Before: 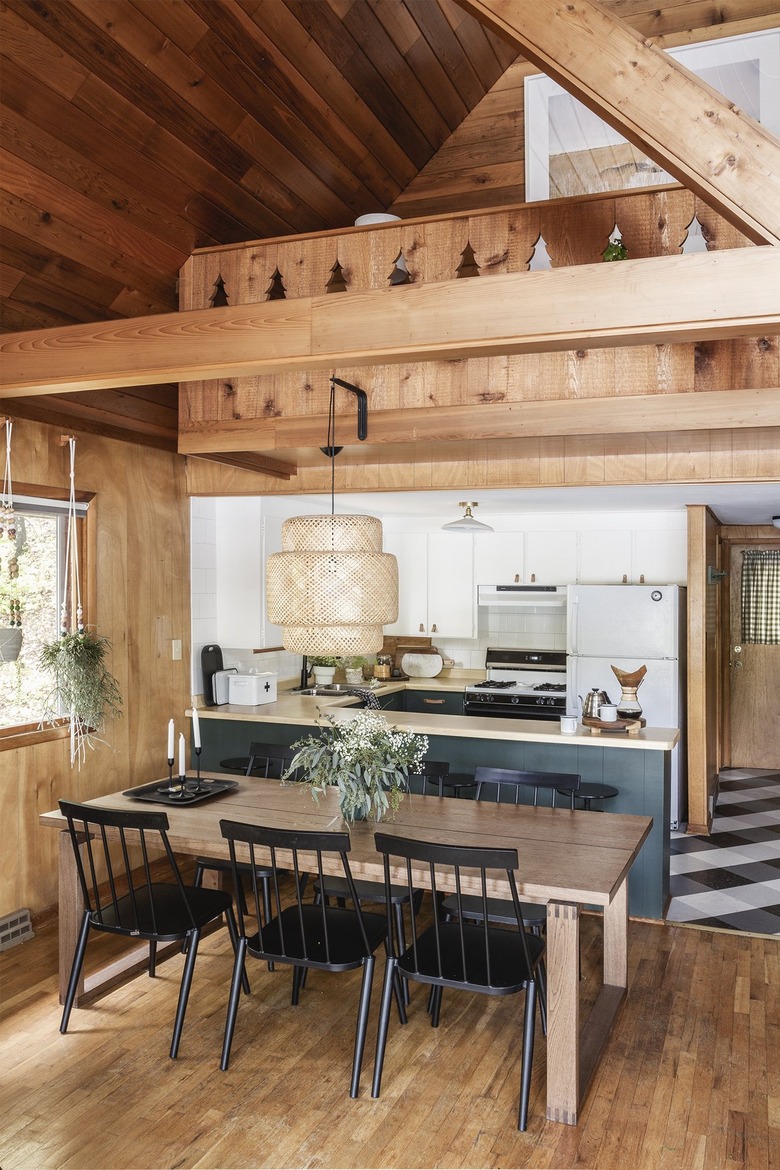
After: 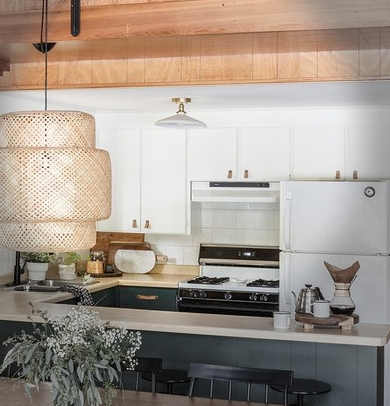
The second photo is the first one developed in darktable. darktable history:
crop: left 36.902%, top 34.593%, right 13.047%, bottom 30.63%
vignetting: fall-off start 76.34%, fall-off radius 26.68%, center (-0.065, -0.316), width/height ratio 0.967, dithering 8-bit output
